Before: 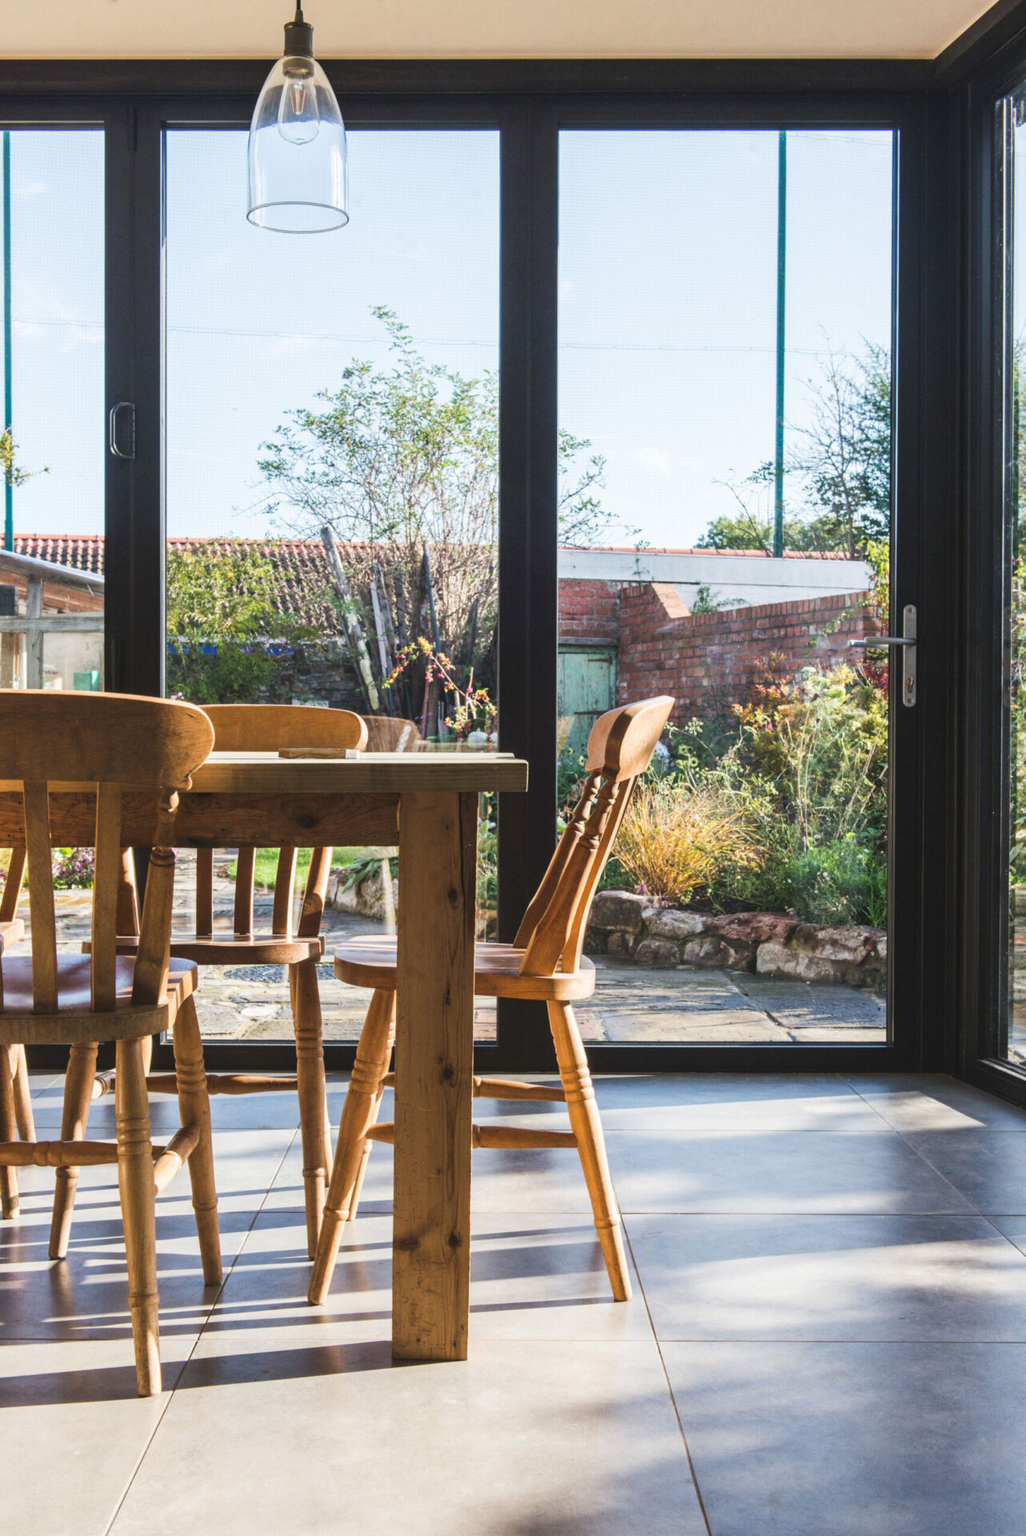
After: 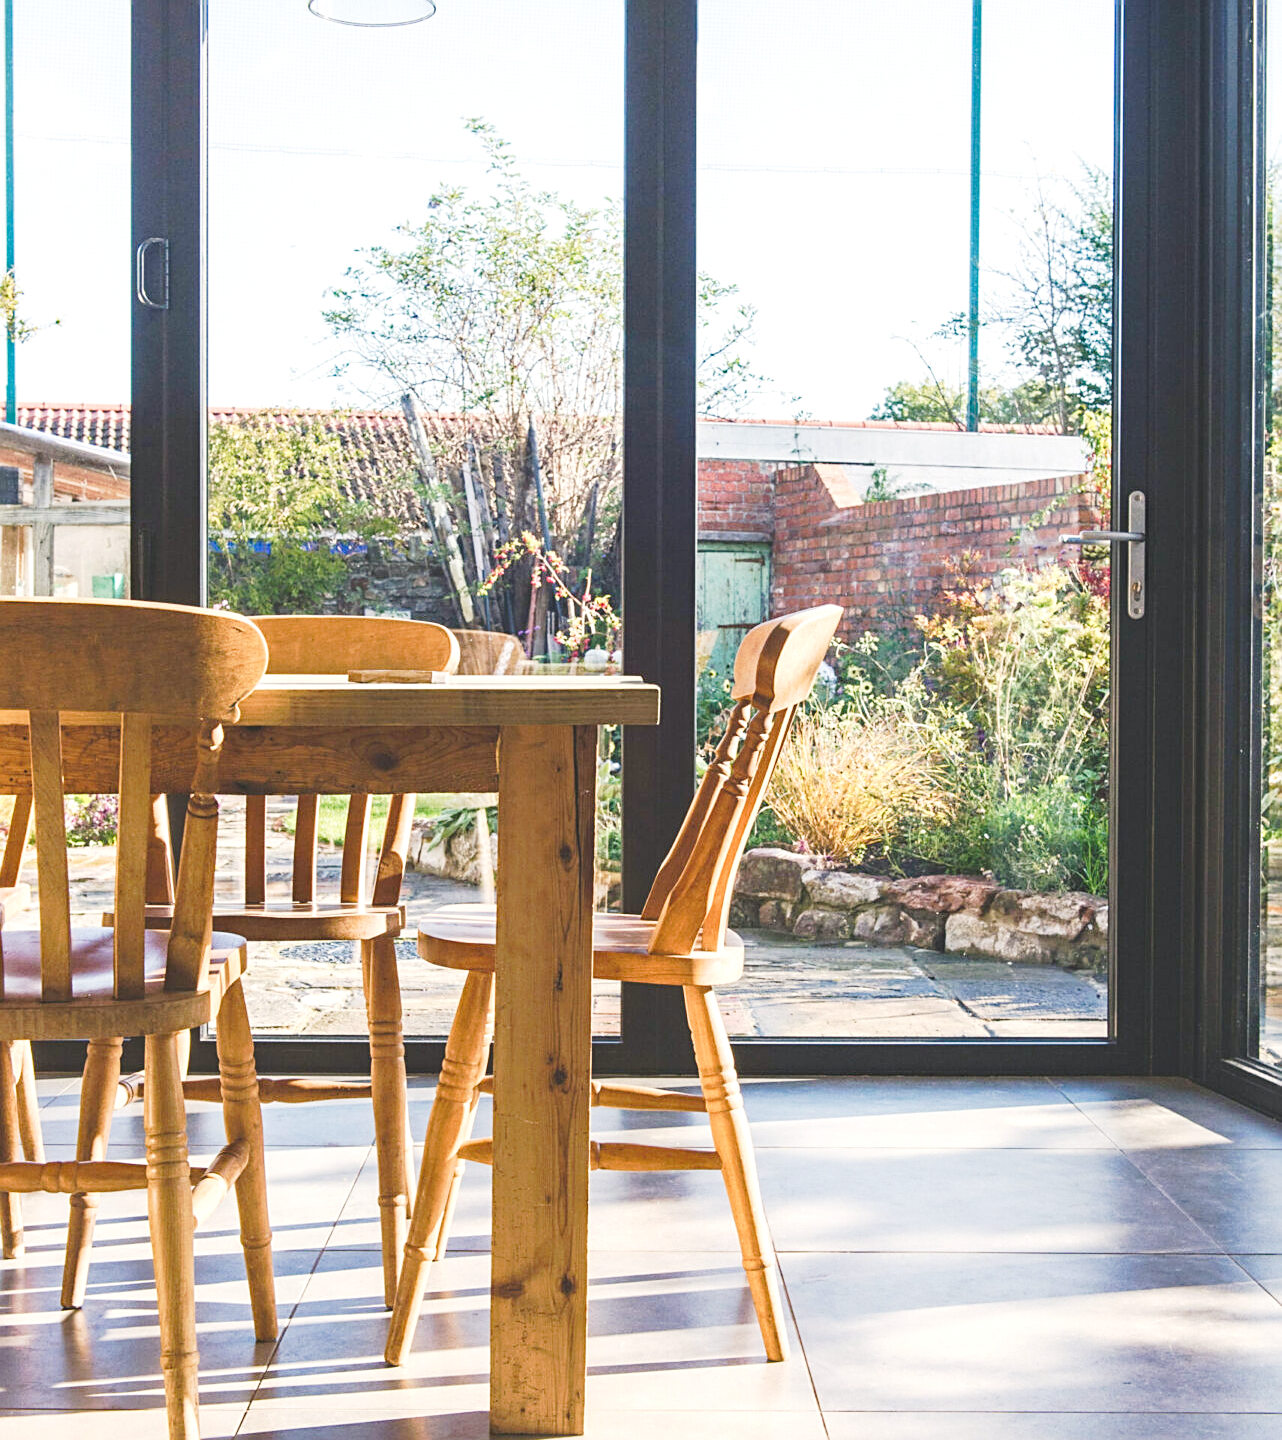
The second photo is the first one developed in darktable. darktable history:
tone curve: curves: ch0 [(0, 0) (0.003, 0.024) (0.011, 0.032) (0.025, 0.041) (0.044, 0.054) (0.069, 0.069) (0.1, 0.09) (0.136, 0.116) (0.177, 0.162) (0.224, 0.213) (0.277, 0.278) (0.335, 0.359) (0.399, 0.447) (0.468, 0.543) (0.543, 0.621) (0.623, 0.717) (0.709, 0.807) (0.801, 0.876) (0.898, 0.934) (1, 1)], preserve colors none
exposure: black level correction 0, exposure 0.6 EV, compensate exposure bias true, compensate highlight preservation false
contrast brightness saturation: contrast -0.15, brightness 0.05, saturation -0.12
crop: top 13.819%, bottom 11.169%
sharpen: on, module defaults
haze removal: compatibility mode true, adaptive false
color balance rgb: shadows lift › chroma 2%, shadows lift › hue 250°, power › hue 326.4°, highlights gain › chroma 2%, highlights gain › hue 64.8°, global offset › luminance 0.5%, global offset › hue 58.8°, perceptual saturation grading › highlights -25%, perceptual saturation grading › shadows 30%, global vibrance 15%
